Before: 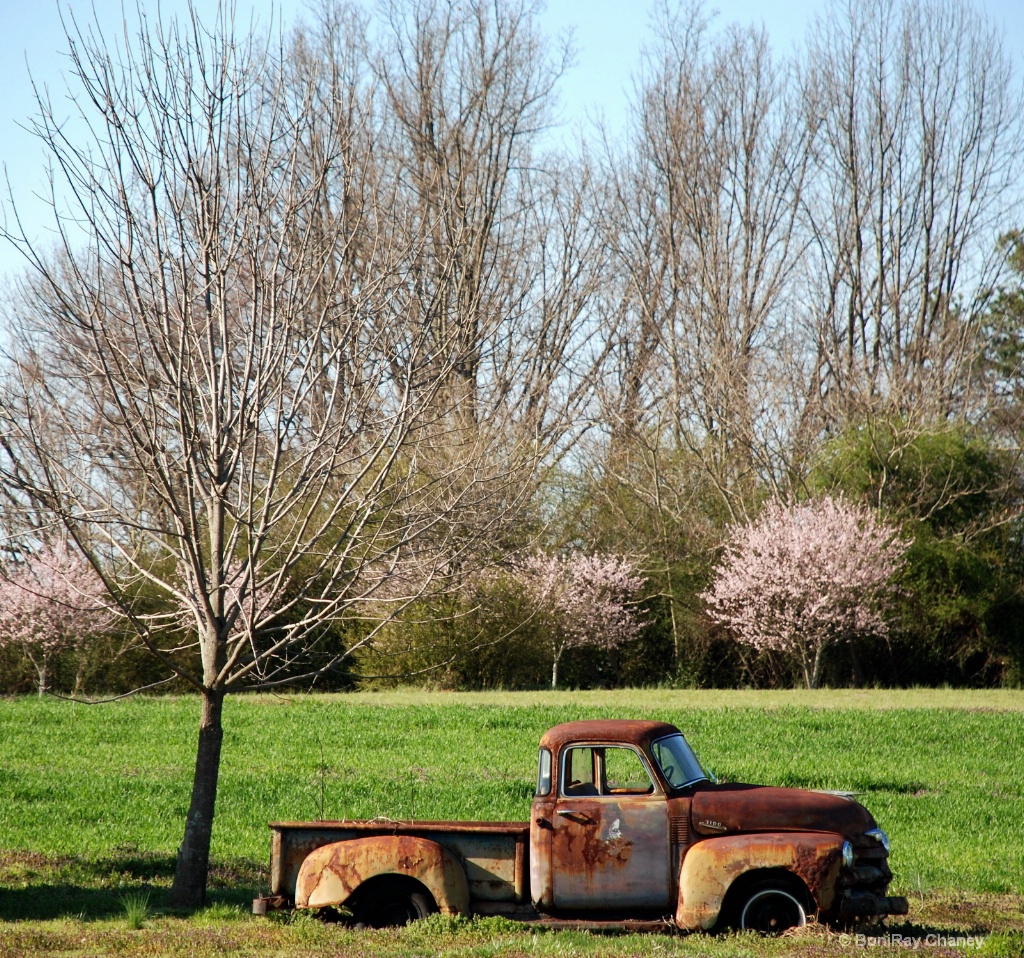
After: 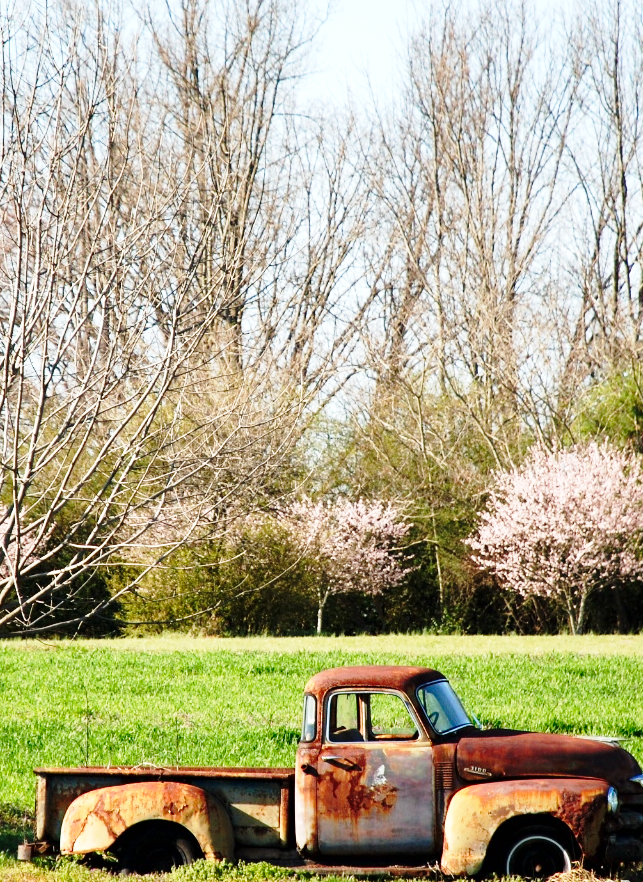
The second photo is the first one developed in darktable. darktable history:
crop and rotate: left 22.974%, top 5.645%, right 14.176%, bottom 2.248%
exposure: exposure 0.168 EV, compensate highlight preservation false
base curve: curves: ch0 [(0, 0) (0.028, 0.03) (0.121, 0.232) (0.46, 0.748) (0.859, 0.968) (1, 1)], preserve colors none
